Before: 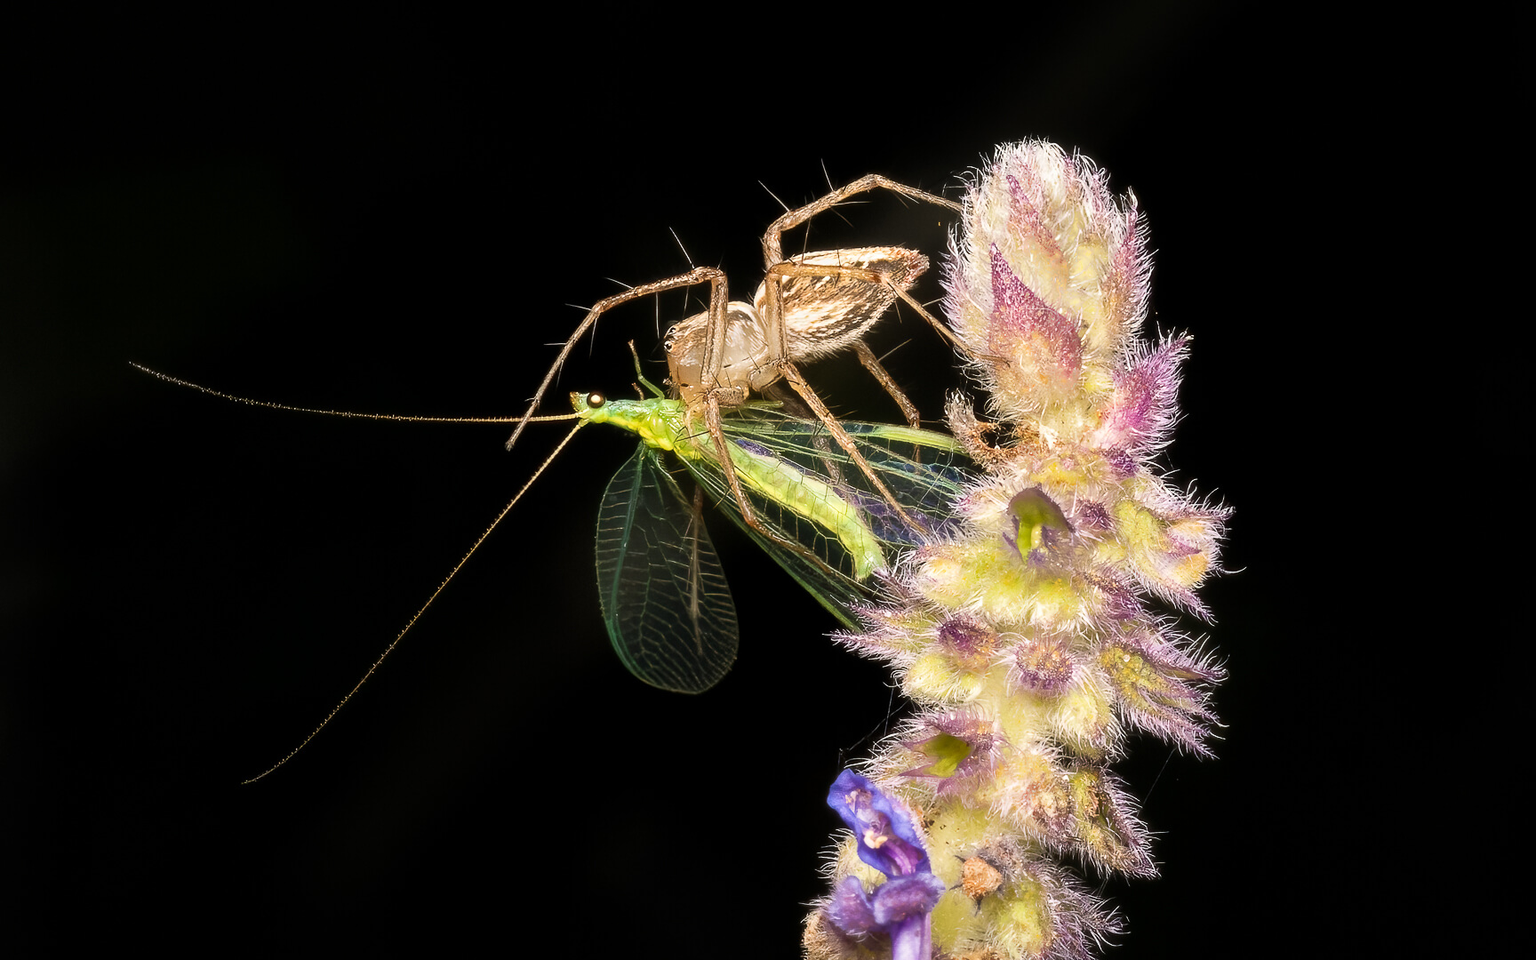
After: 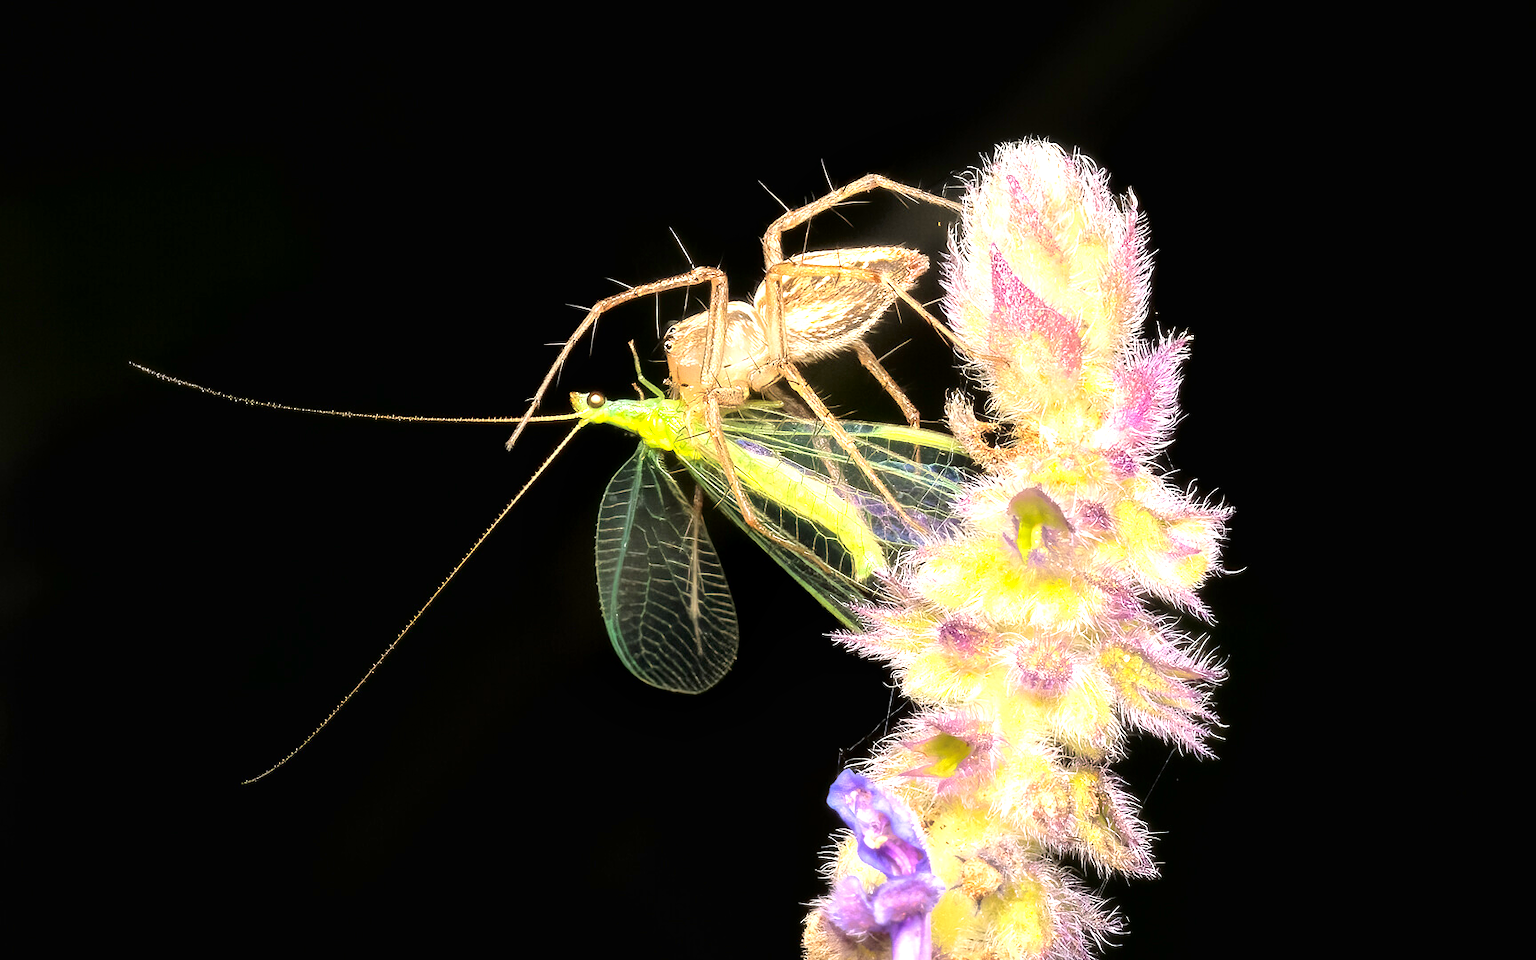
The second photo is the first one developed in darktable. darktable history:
contrast brightness saturation: contrast 0.03, brightness 0.056, saturation 0.13
tone curve: curves: ch0 [(0, 0) (0.003, 0.009) (0.011, 0.009) (0.025, 0.01) (0.044, 0.02) (0.069, 0.032) (0.1, 0.048) (0.136, 0.092) (0.177, 0.153) (0.224, 0.217) (0.277, 0.306) (0.335, 0.402) (0.399, 0.488) (0.468, 0.574) (0.543, 0.648) (0.623, 0.716) (0.709, 0.783) (0.801, 0.851) (0.898, 0.92) (1, 1)], color space Lab, independent channels, preserve colors none
local contrast: mode bilateral grid, contrast 20, coarseness 51, detail 119%, midtone range 0.2
exposure: black level correction 0, exposure 0.846 EV, compensate highlight preservation false
